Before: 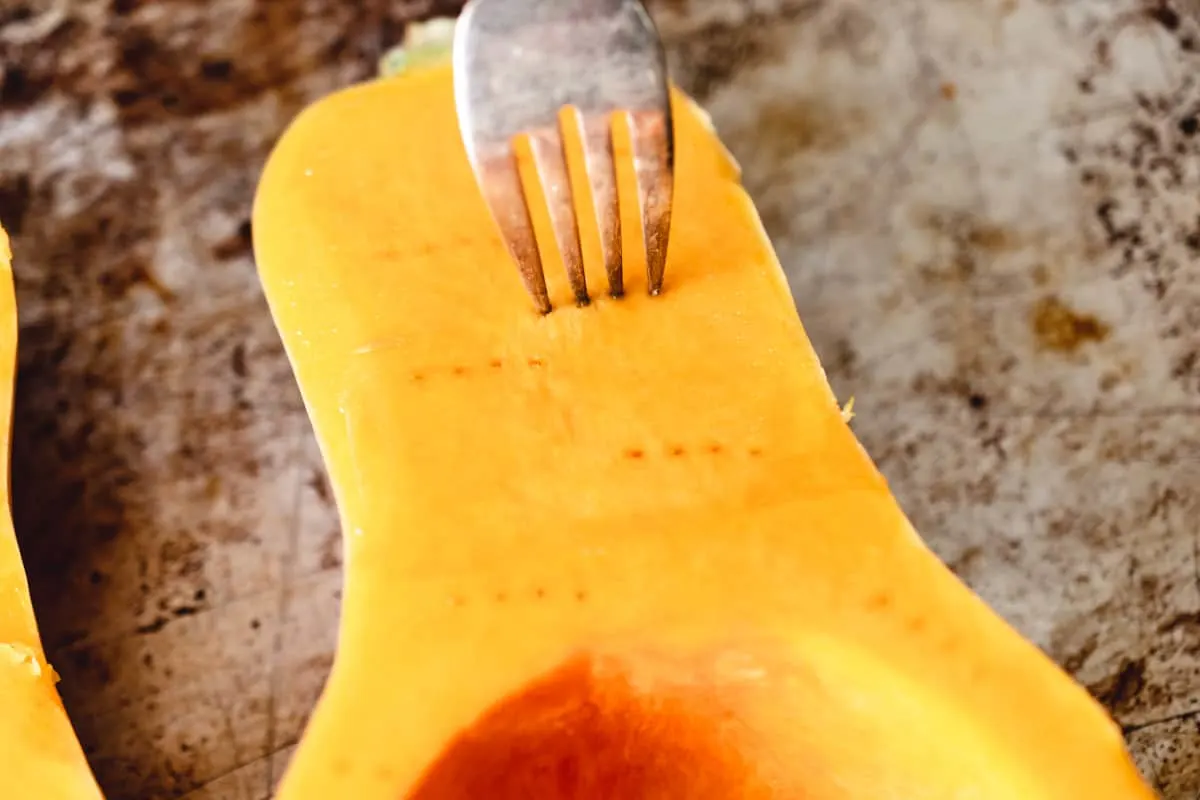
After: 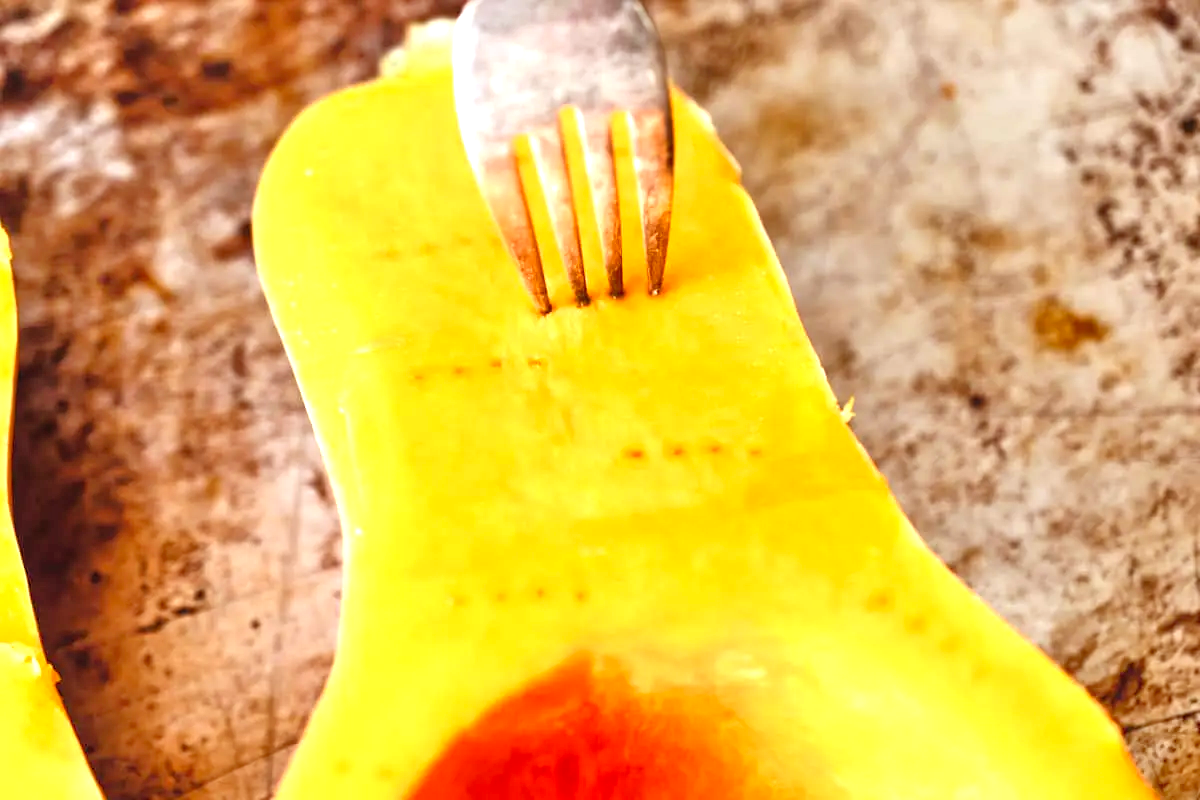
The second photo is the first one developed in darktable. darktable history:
exposure: exposure 0.74 EV, compensate highlight preservation false
rgb levels: mode RGB, independent channels, levels [[0, 0.5, 1], [0, 0.521, 1], [0, 0.536, 1]]
tone equalizer: -7 EV 0.15 EV, -6 EV 0.6 EV, -5 EV 1.15 EV, -4 EV 1.33 EV, -3 EV 1.15 EV, -2 EV 0.6 EV, -1 EV 0.15 EV, mask exposure compensation -0.5 EV
